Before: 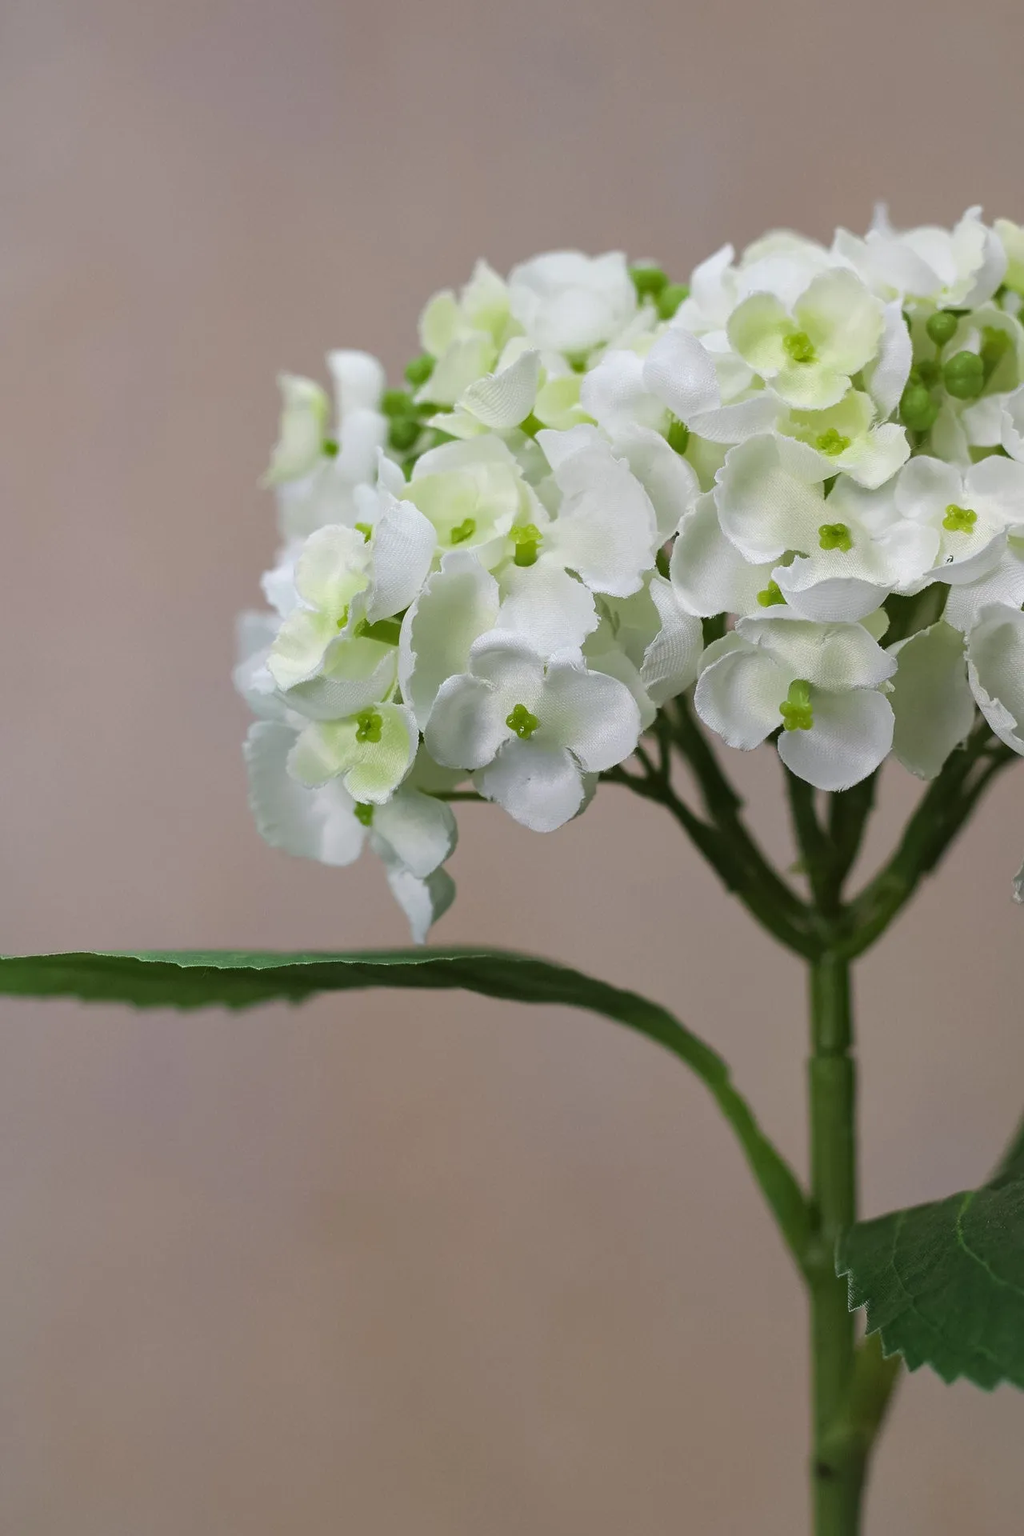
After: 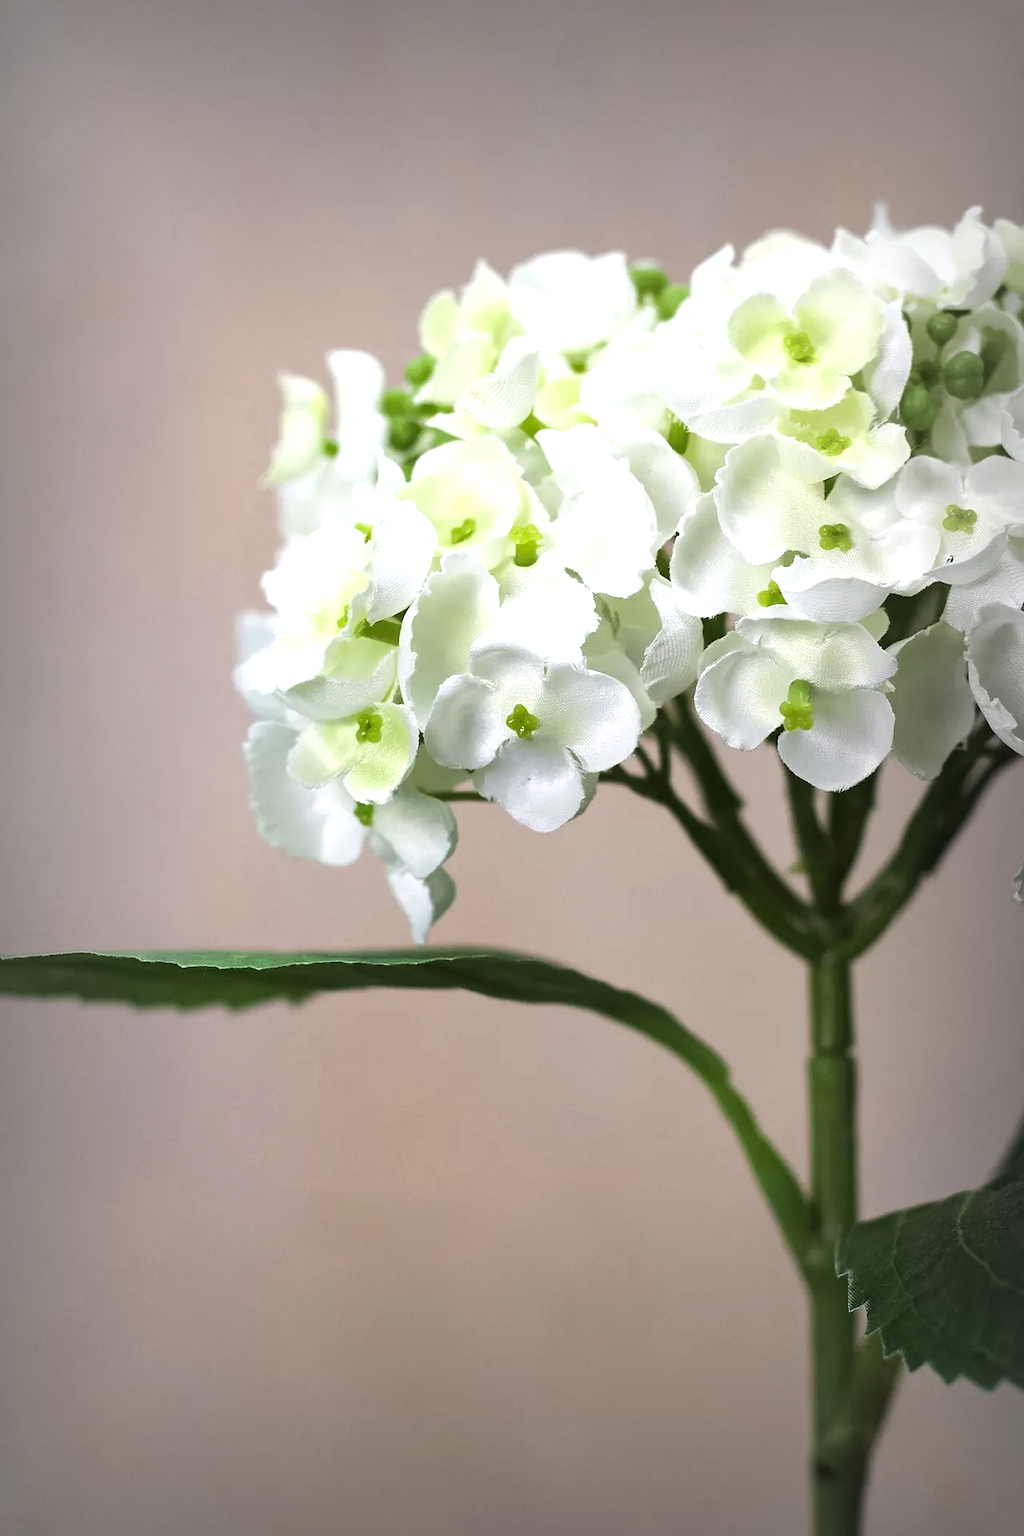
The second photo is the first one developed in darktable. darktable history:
exposure: black level correction 0, exposure 0.498 EV, compensate exposure bias true, compensate highlight preservation false
vignetting: fall-off start 53.99%, automatic ratio true, width/height ratio 1.314, shape 0.227
tone equalizer: -8 EV -0.393 EV, -7 EV -0.371 EV, -6 EV -0.304 EV, -5 EV -0.241 EV, -3 EV 0.216 EV, -2 EV 0.327 EV, -1 EV 0.415 EV, +0 EV 0.389 EV, edges refinement/feathering 500, mask exposure compensation -1.57 EV, preserve details no
color correction: highlights b* 0.008
